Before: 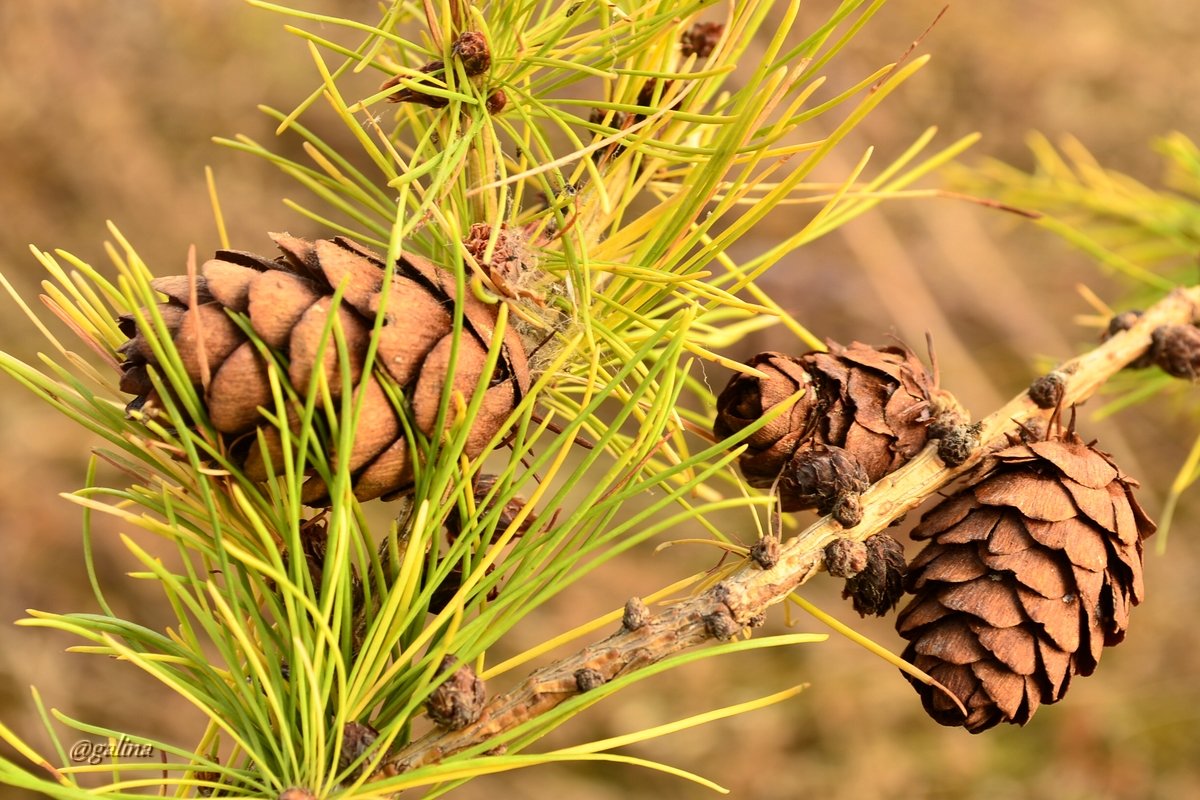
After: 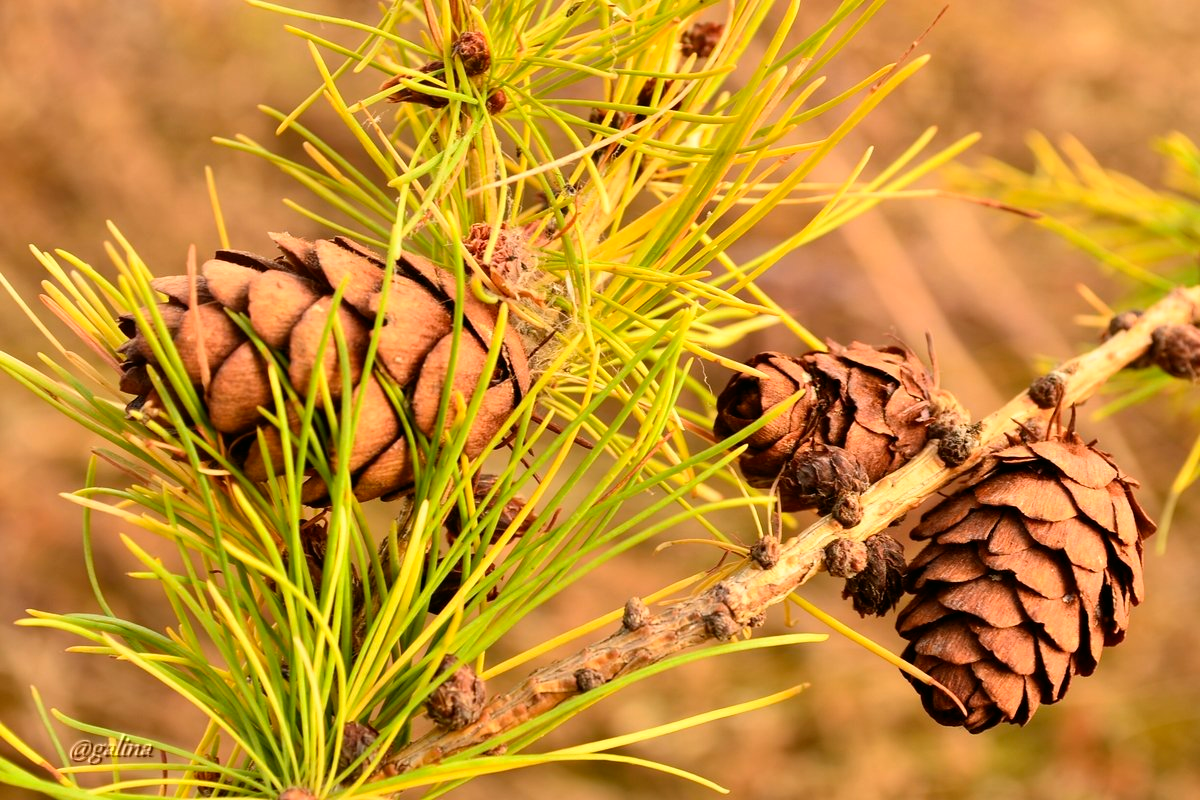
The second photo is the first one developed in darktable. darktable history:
white balance: red 1.009, blue 1.027
color calibration: x 0.342, y 0.355, temperature 5146 K
color balance: mode lift, gamma, gain (sRGB), lift [1, 0.99, 1.01, 0.992], gamma [1, 1.037, 0.974, 0.963]
